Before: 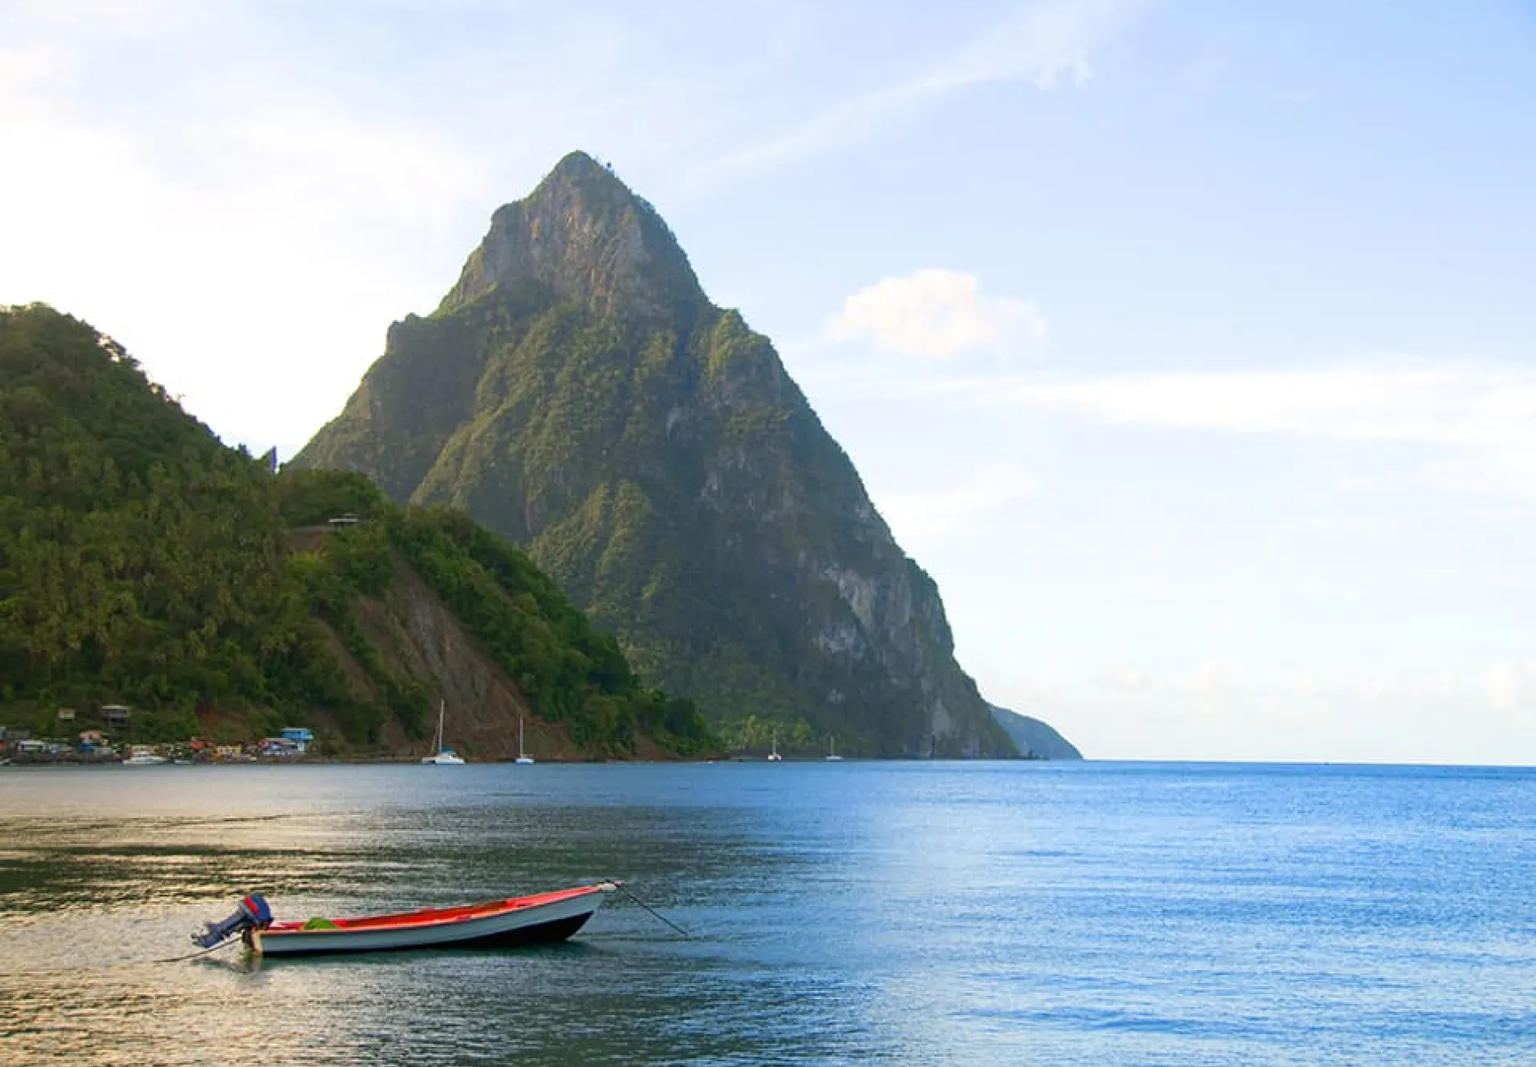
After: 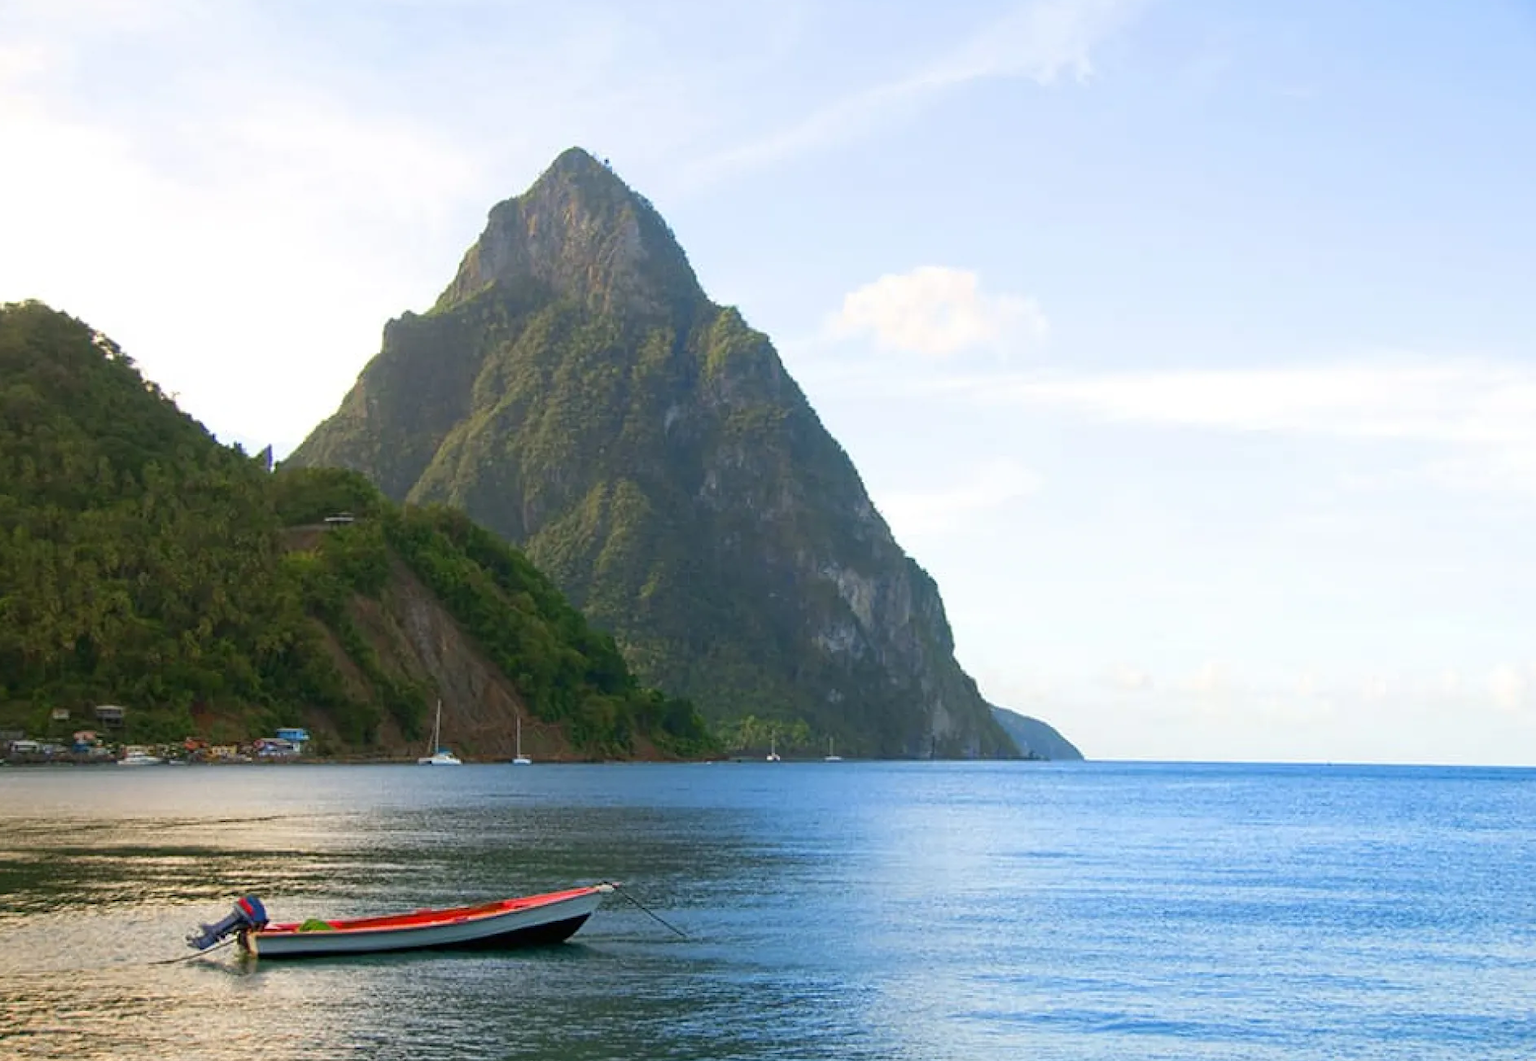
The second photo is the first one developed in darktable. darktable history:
crop: left 0.453%, top 0.527%, right 0.222%, bottom 0.658%
